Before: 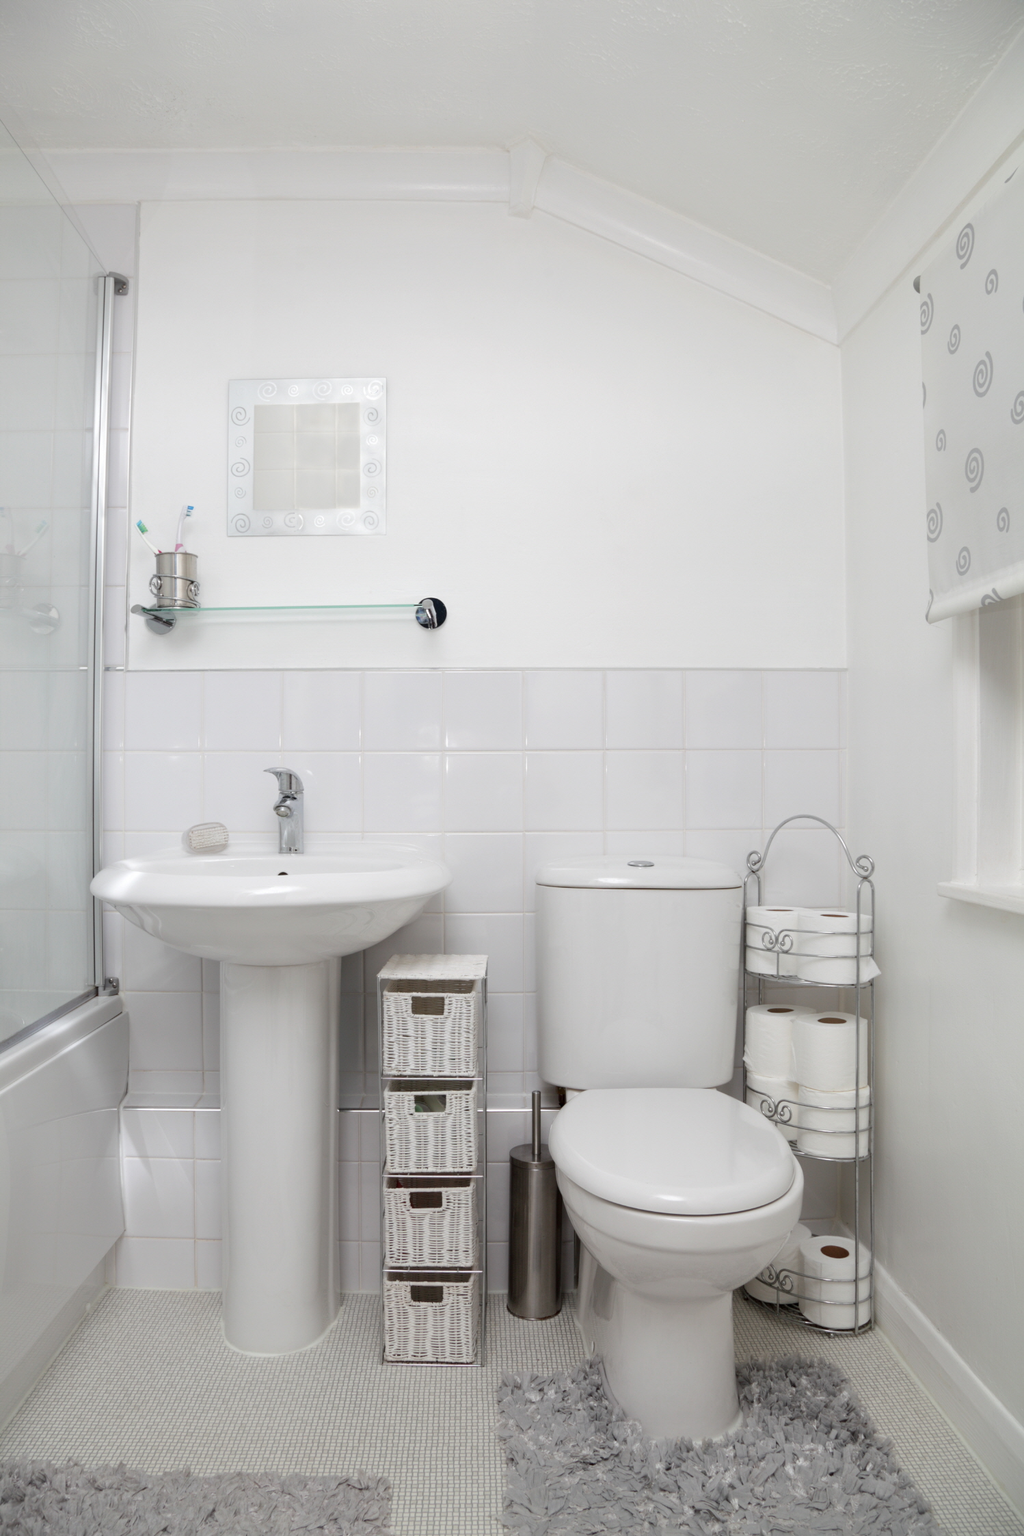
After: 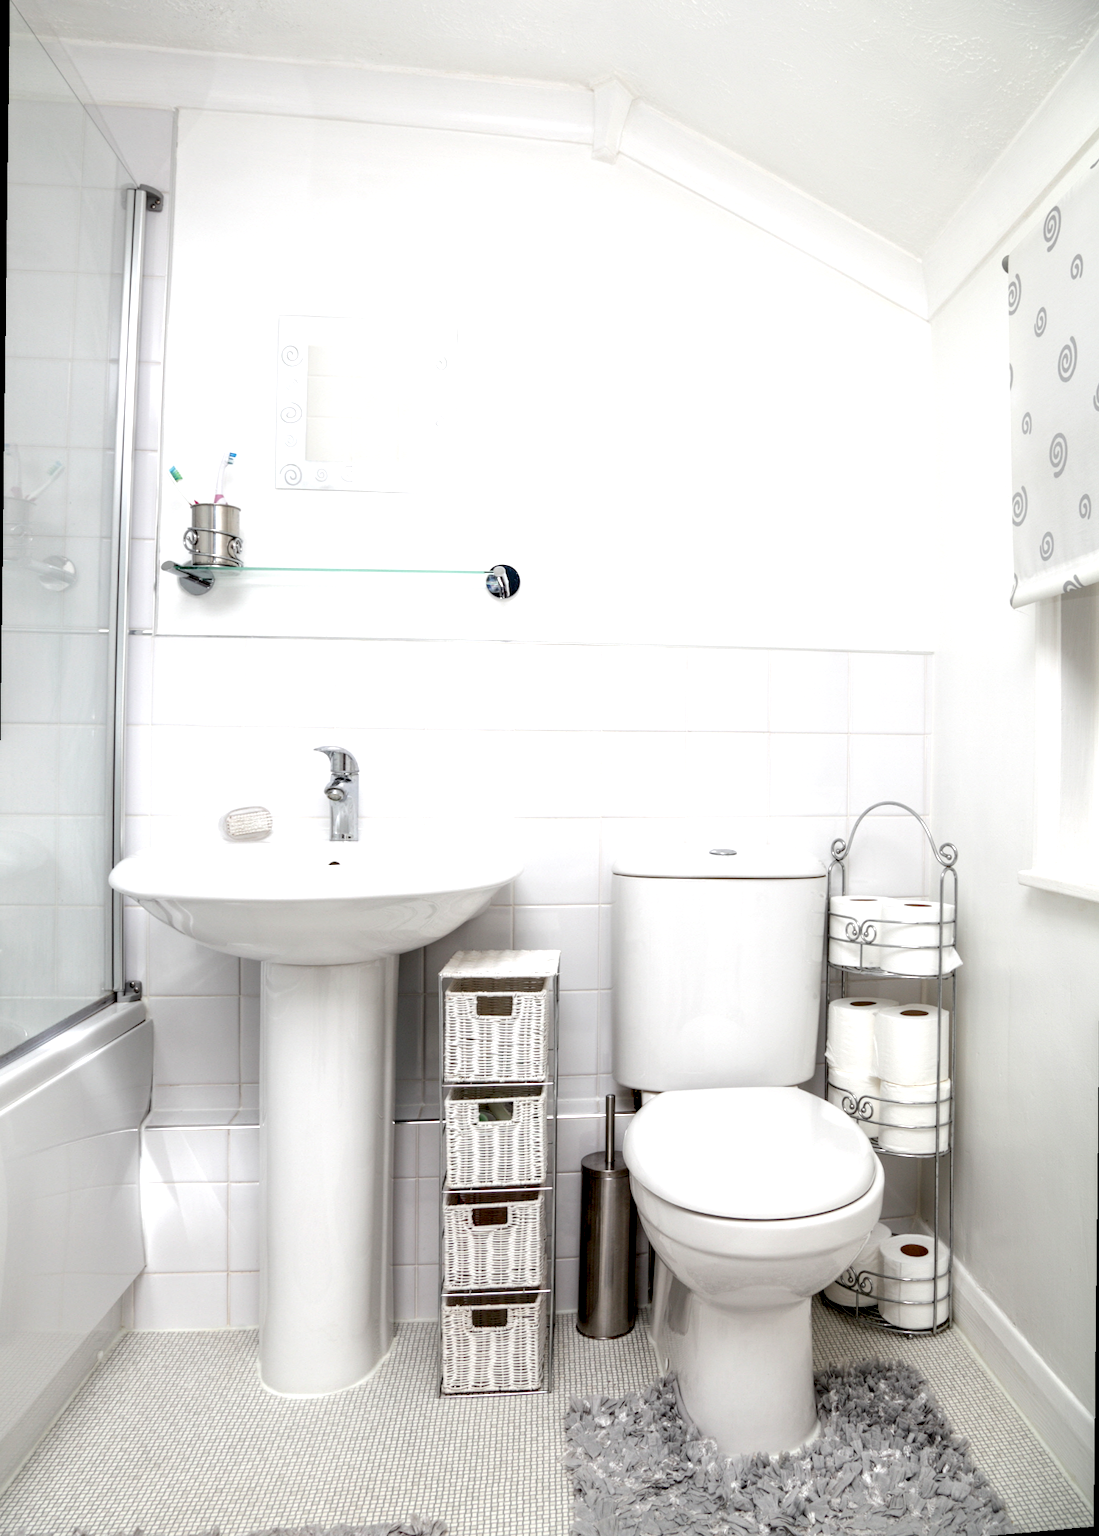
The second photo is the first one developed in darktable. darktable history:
rotate and perspective: rotation 0.679°, lens shift (horizontal) 0.136, crop left 0.009, crop right 0.991, crop top 0.078, crop bottom 0.95
local contrast: detail 150%
exposure: black level correction 0.012, exposure 0.7 EV, compensate exposure bias true, compensate highlight preservation false
